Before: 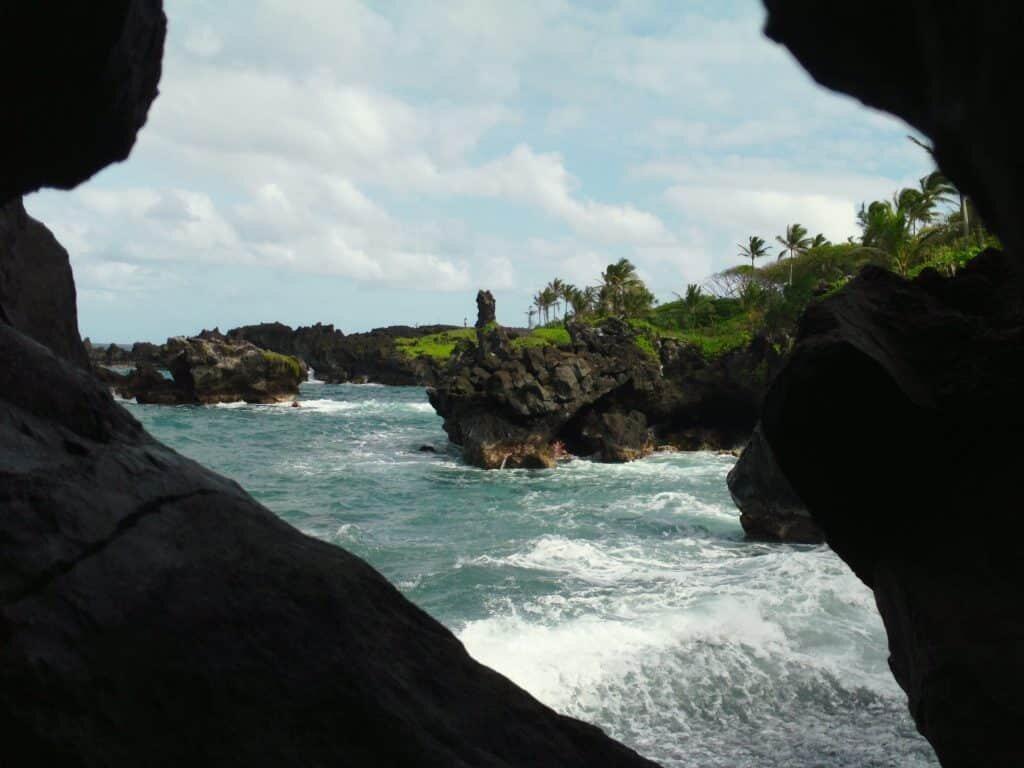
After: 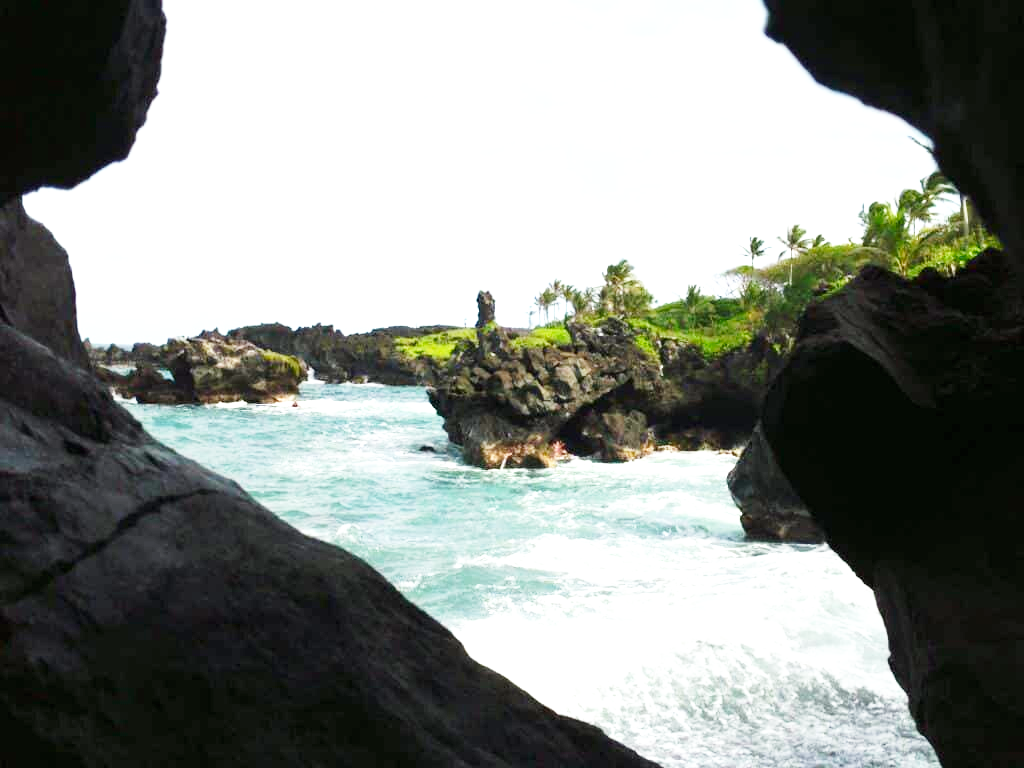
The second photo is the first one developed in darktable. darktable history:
exposure: black level correction 0, exposure 1.173 EV, compensate exposure bias true, compensate highlight preservation false
base curve: curves: ch0 [(0, 0) (0.005, 0.002) (0.15, 0.3) (0.4, 0.7) (0.75, 0.95) (1, 1)], preserve colors none
